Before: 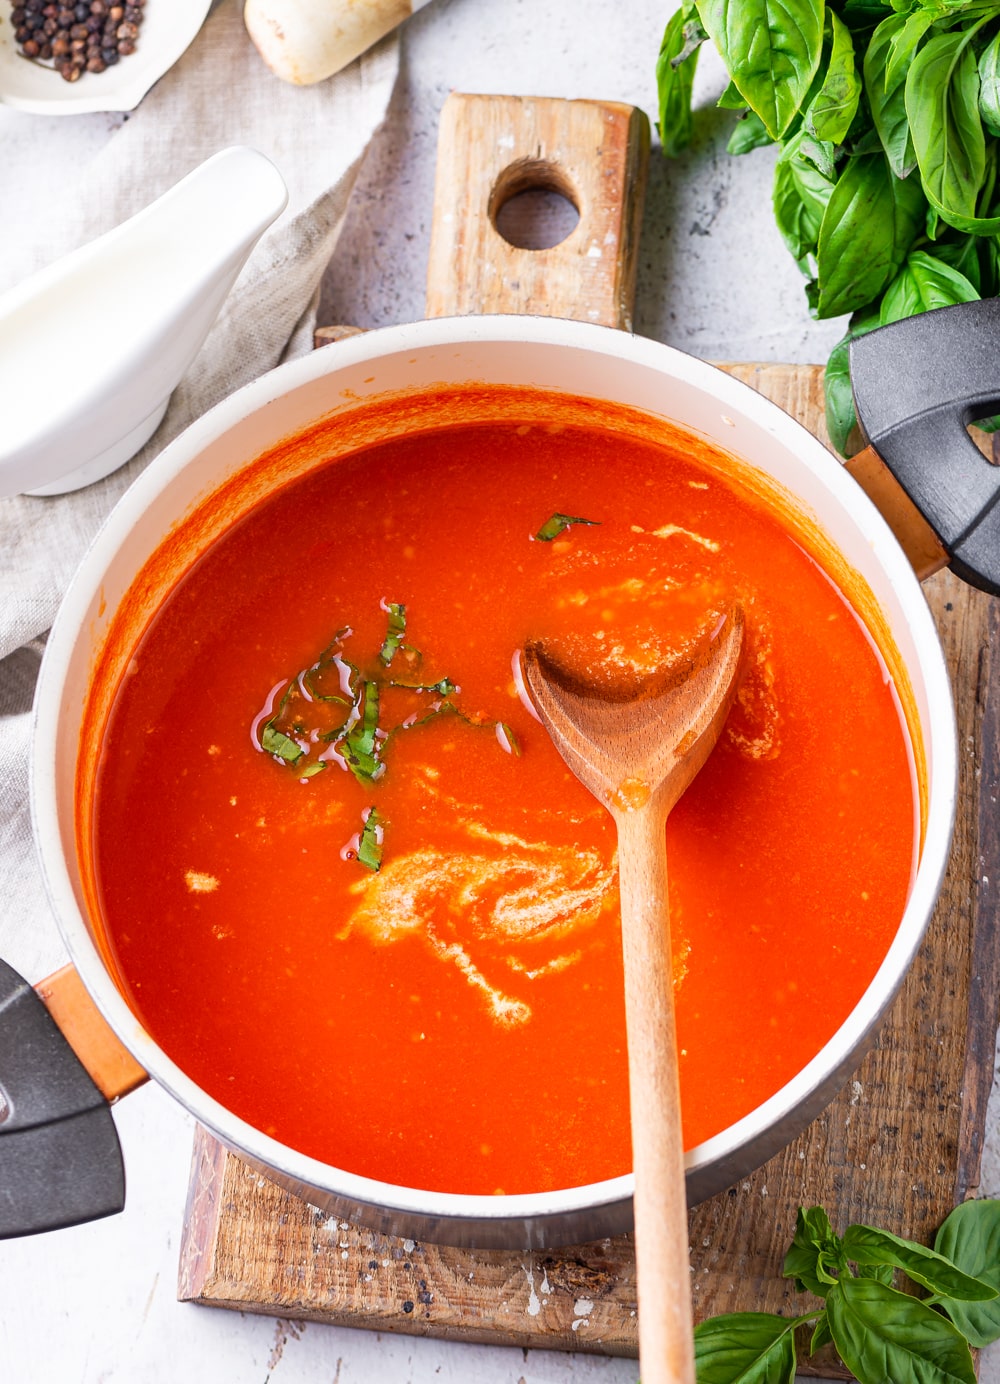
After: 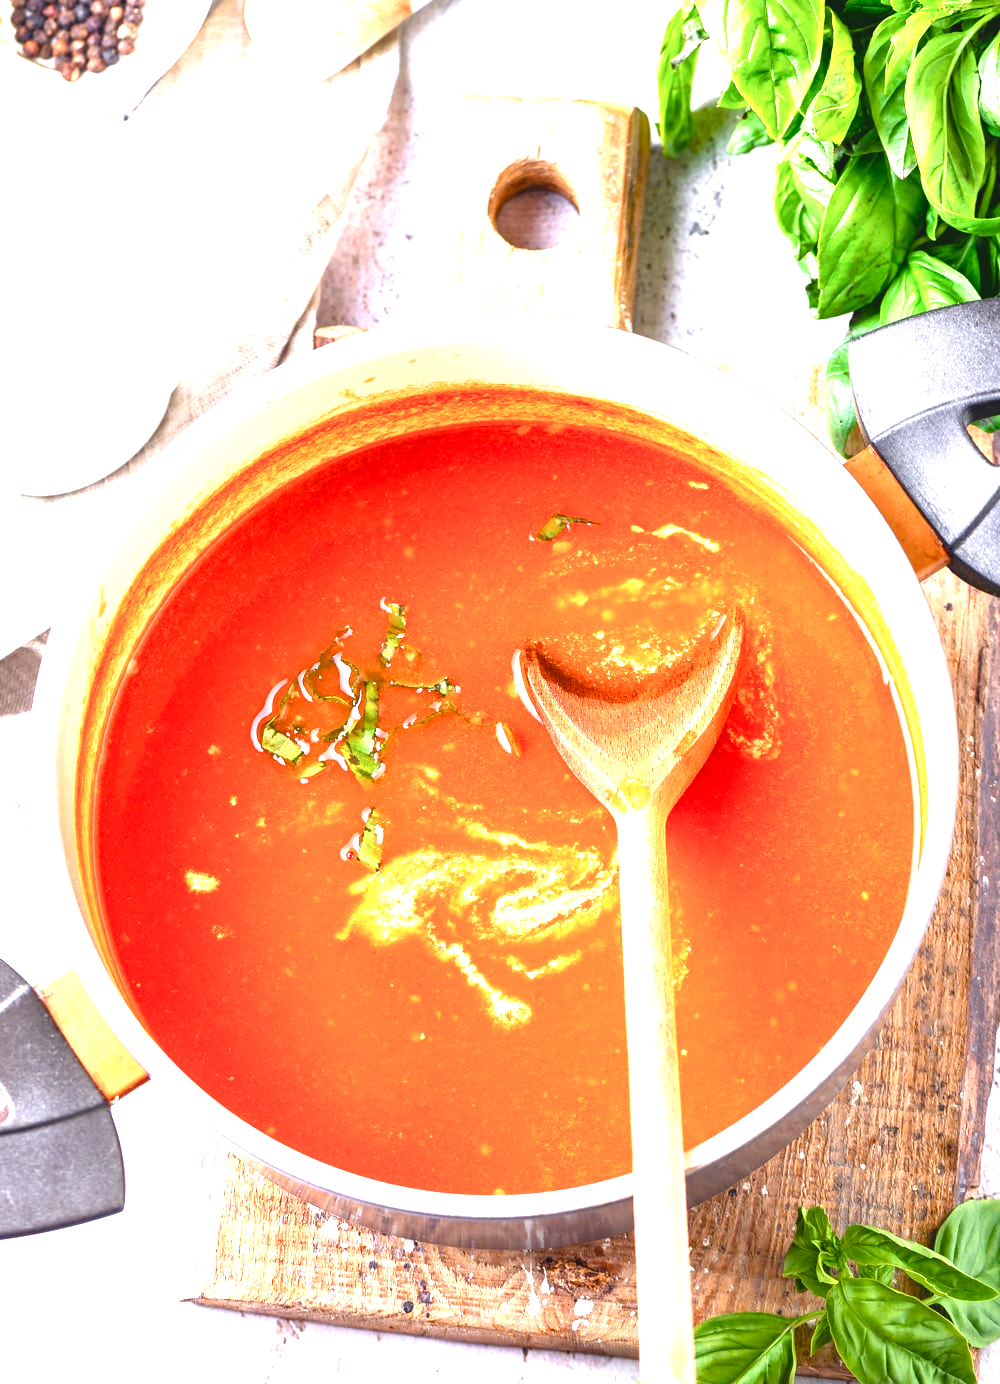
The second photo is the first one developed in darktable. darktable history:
exposure: black level correction 0, exposure 1.633 EV, compensate highlight preservation false
color balance rgb: highlights gain › chroma 0.289%, highlights gain › hue 329.72°, global offset › luminance 0.676%, perceptual saturation grading › global saturation 20%, perceptual saturation grading › highlights -24.819%, perceptual saturation grading › shadows 25.318%
